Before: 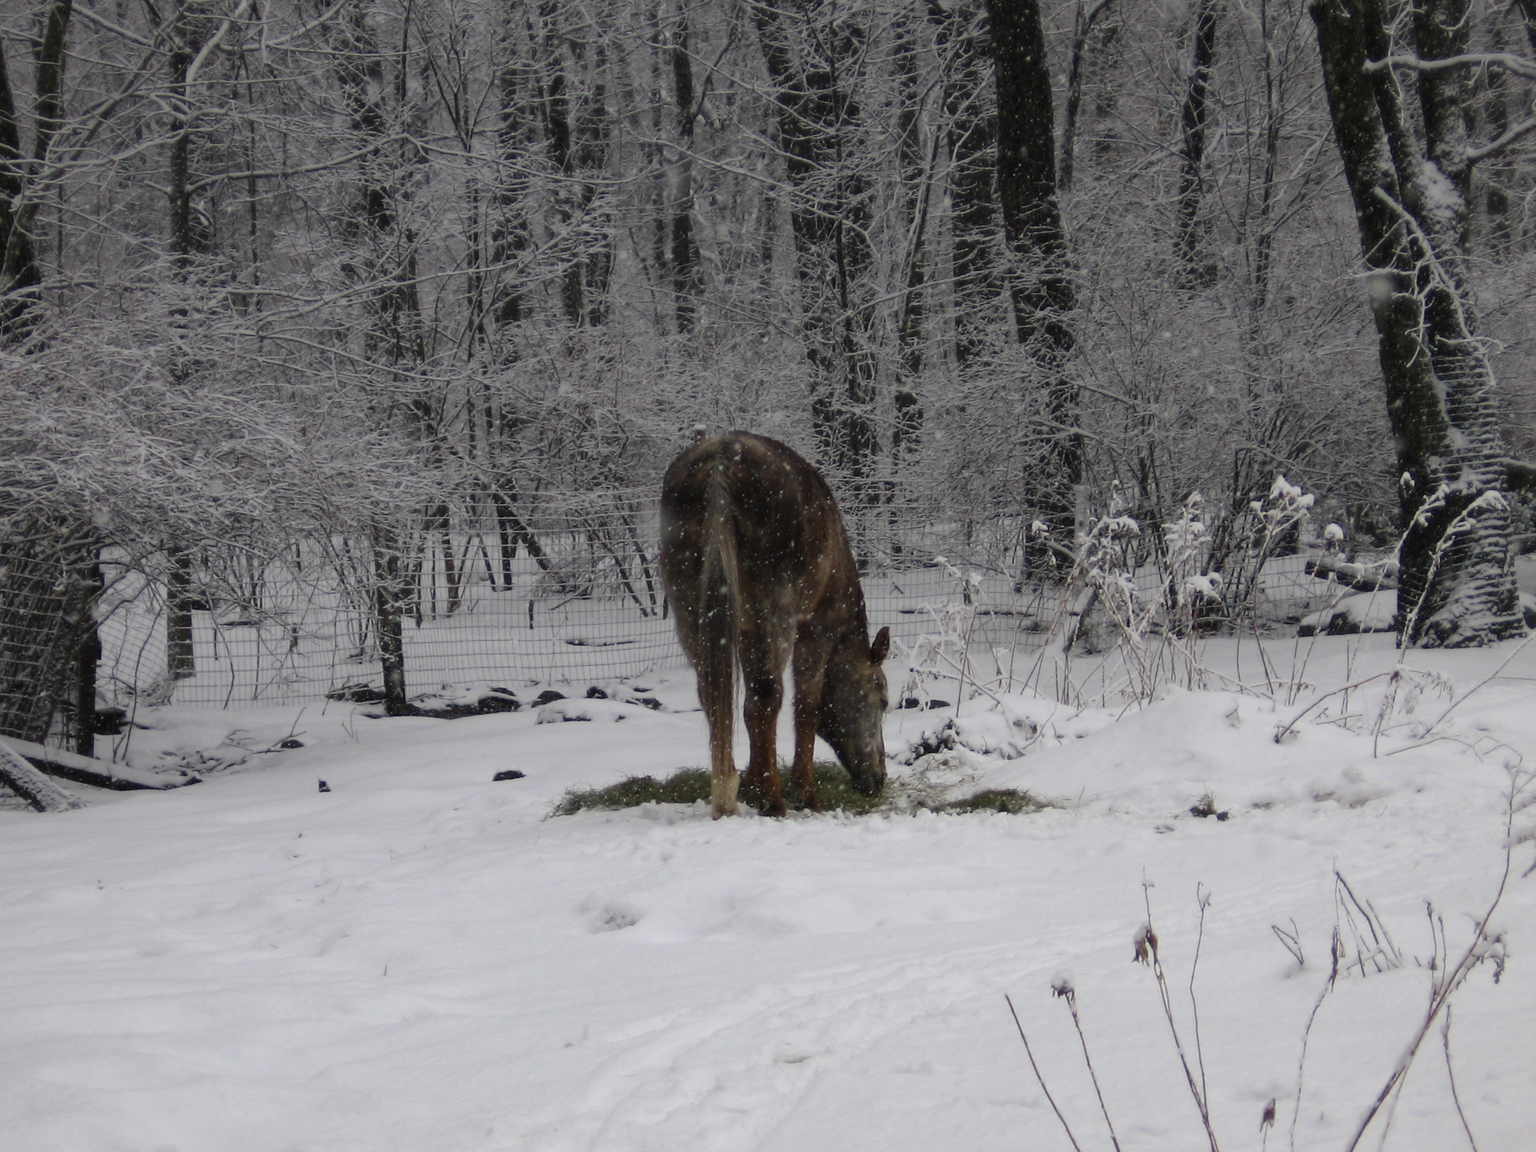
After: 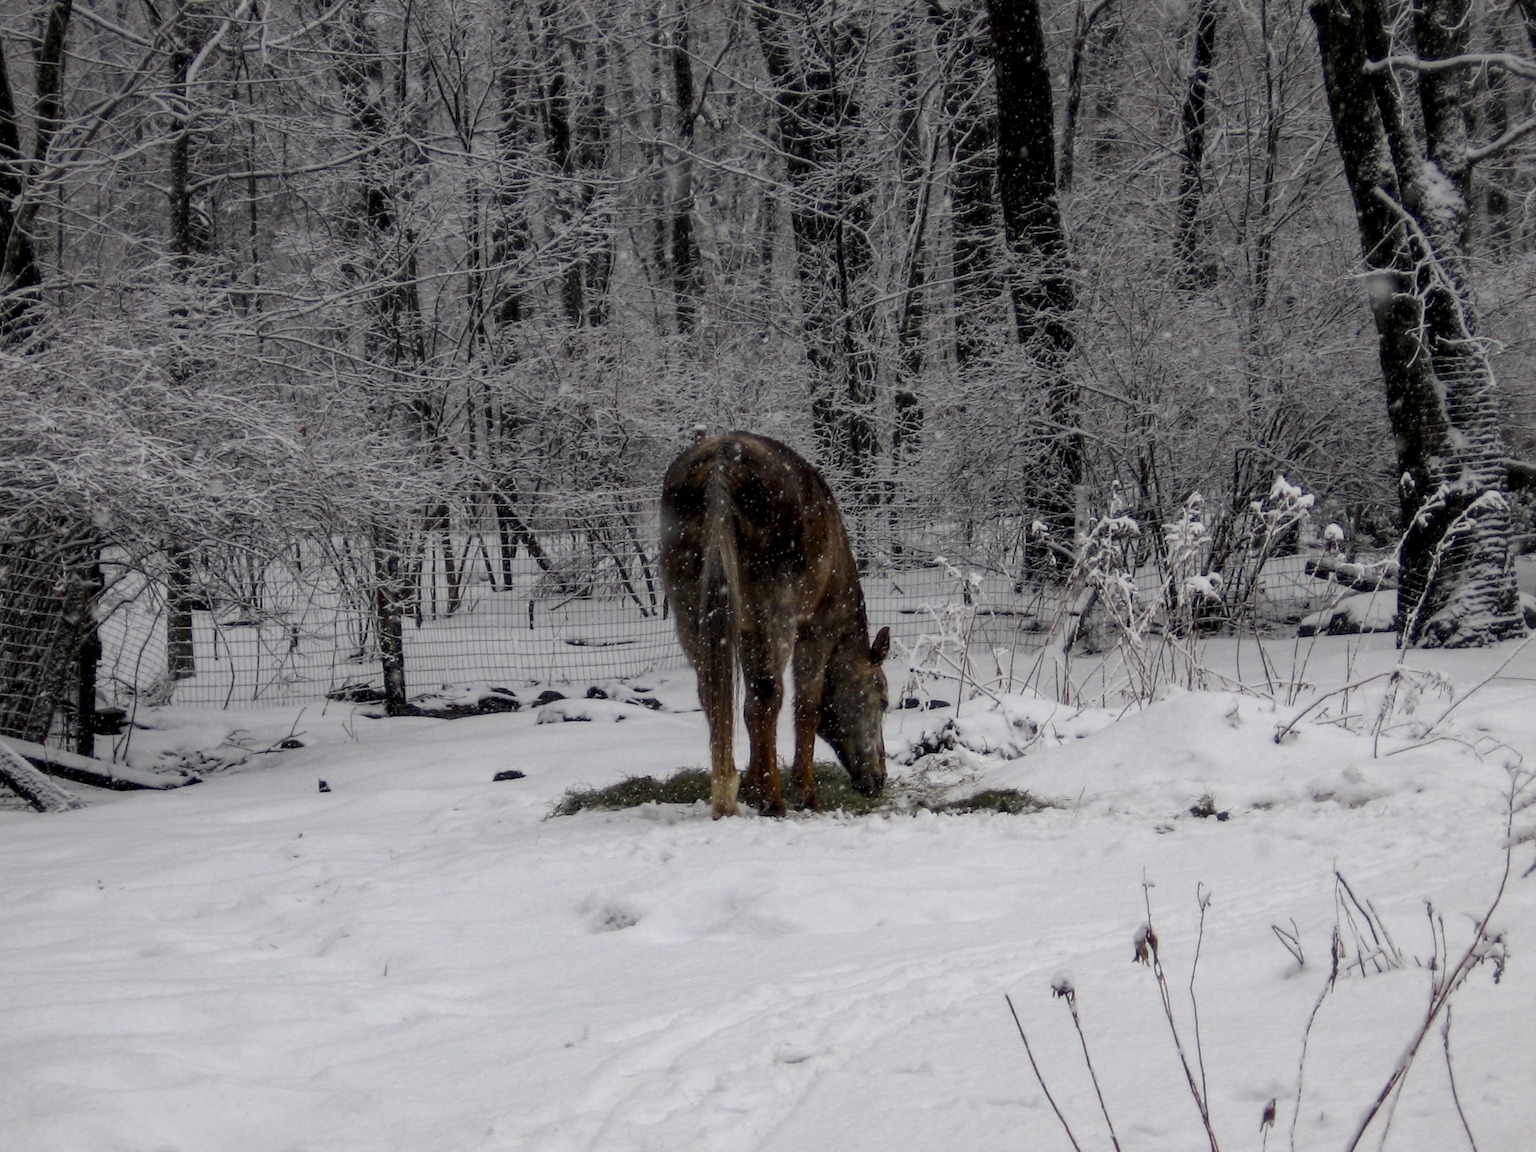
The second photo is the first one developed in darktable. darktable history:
local contrast: detail 130%
color zones: curves: ch0 [(0.11, 0.396) (0.195, 0.36) (0.25, 0.5) (0.303, 0.412) (0.357, 0.544) (0.75, 0.5) (0.967, 0.328)]; ch1 [(0, 0.468) (0.112, 0.512) (0.202, 0.6) (0.25, 0.5) (0.307, 0.352) (0.357, 0.544) (0.75, 0.5) (0.963, 0.524)]
exposure: black level correction 0.004, exposure 0.014 EV, compensate highlight preservation false
